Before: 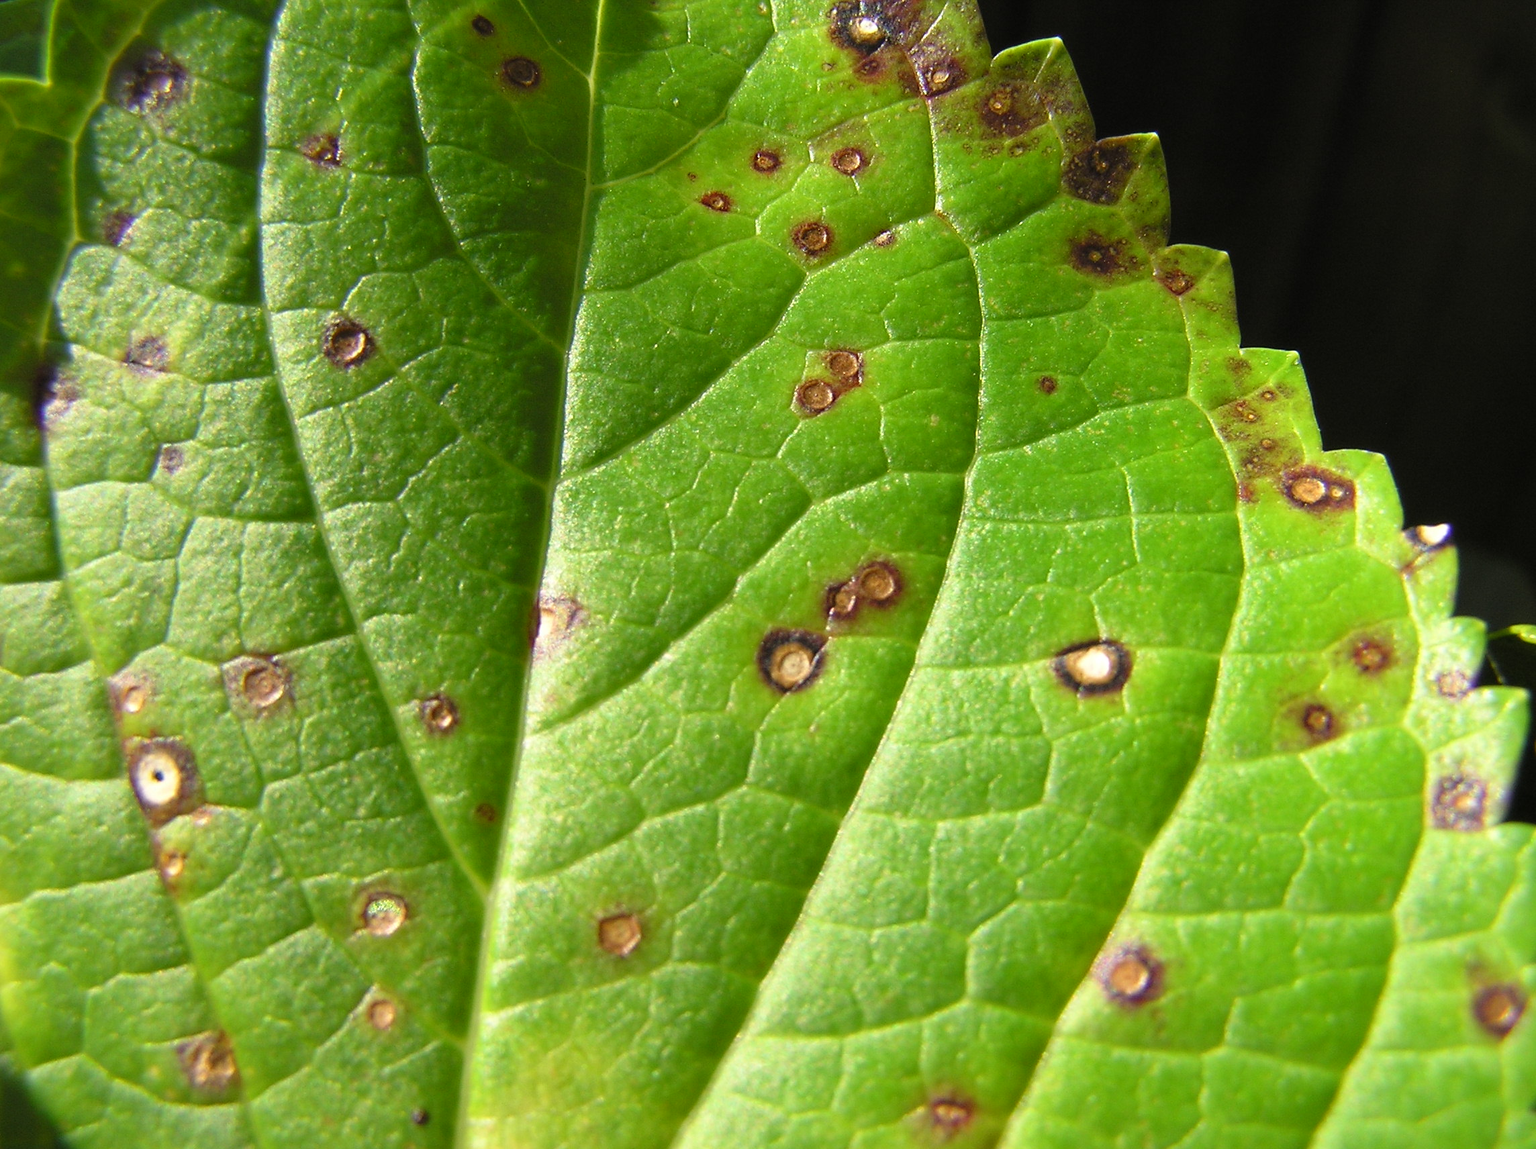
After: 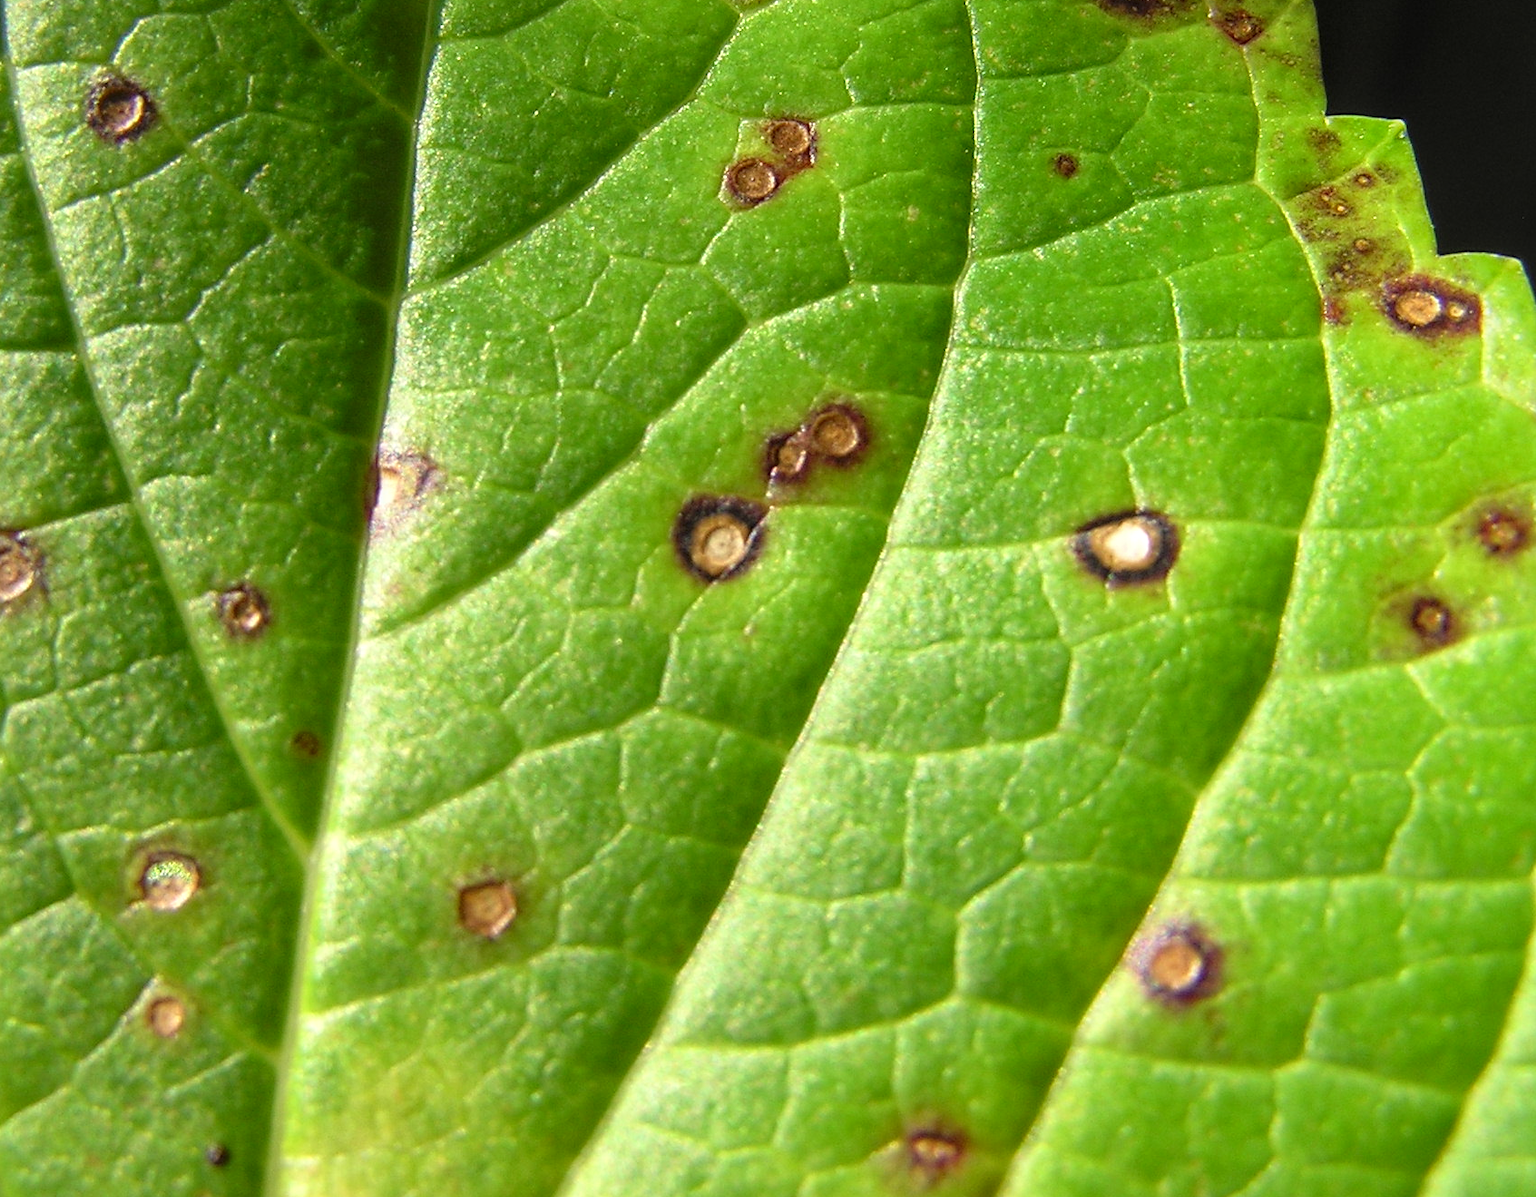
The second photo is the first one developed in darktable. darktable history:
crop: left 16.871%, top 22.857%, right 9.116%
local contrast: on, module defaults
